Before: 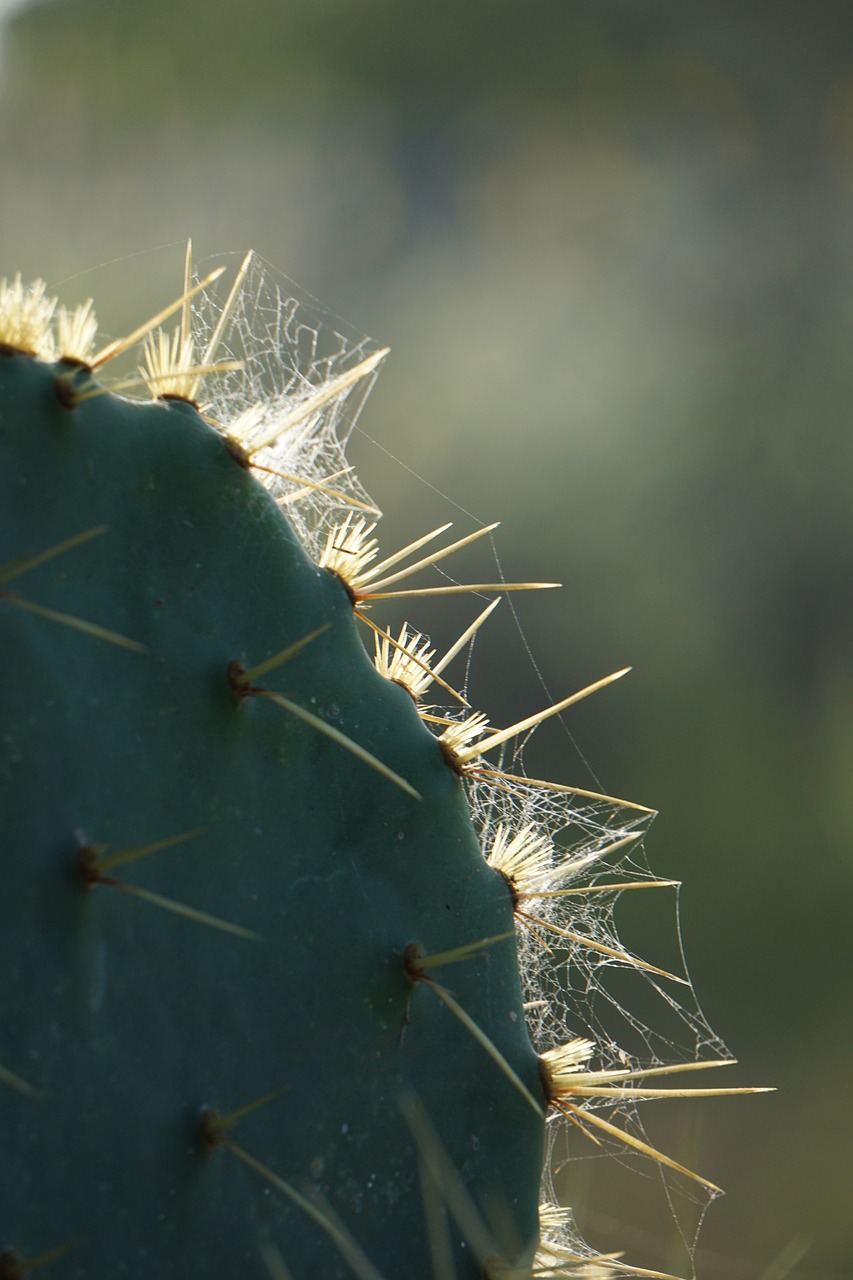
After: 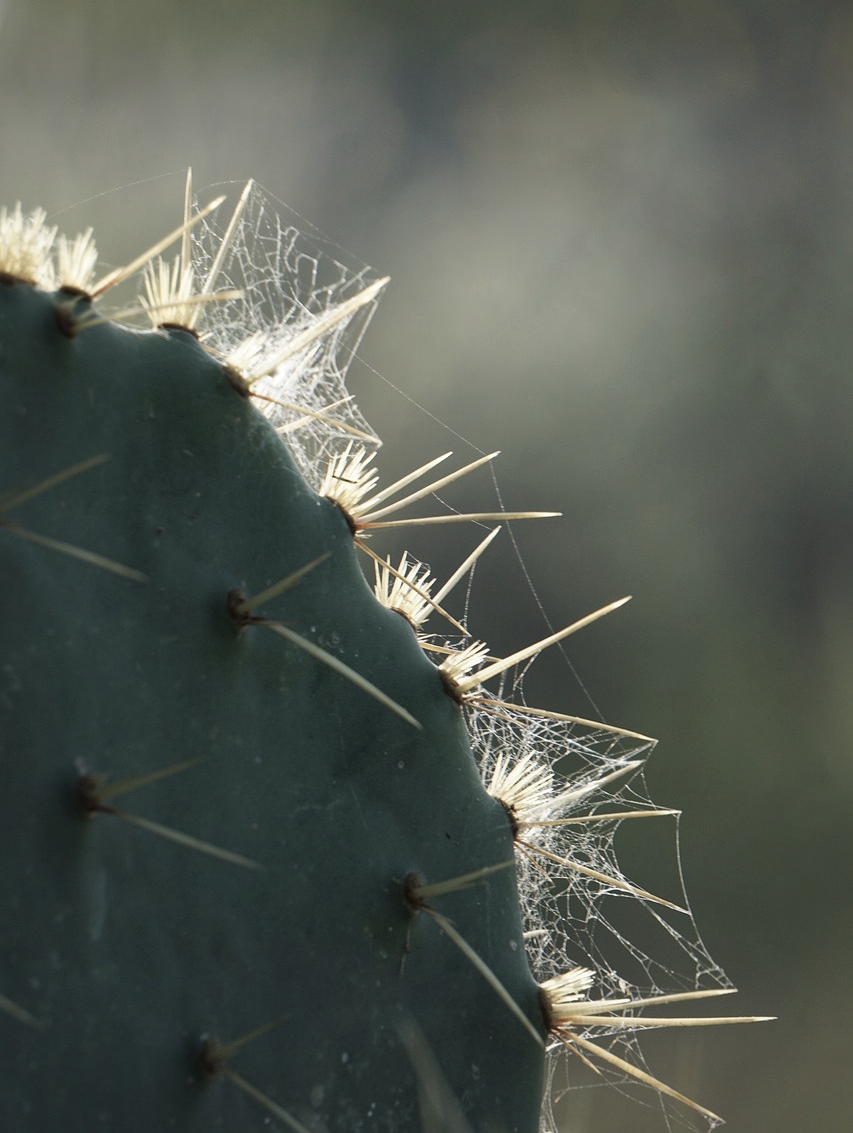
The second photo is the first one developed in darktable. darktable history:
local contrast: mode bilateral grid, contrast 25, coarseness 50, detail 122%, midtone range 0.2
exposure: compensate highlight preservation false
contrast brightness saturation: contrast -0.051, saturation -0.412
tone equalizer: smoothing diameter 2.08%, edges refinement/feathering 19.66, mask exposure compensation -1.57 EV, filter diffusion 5
crop and rotate: top 5.613%, bottom 5.822%
